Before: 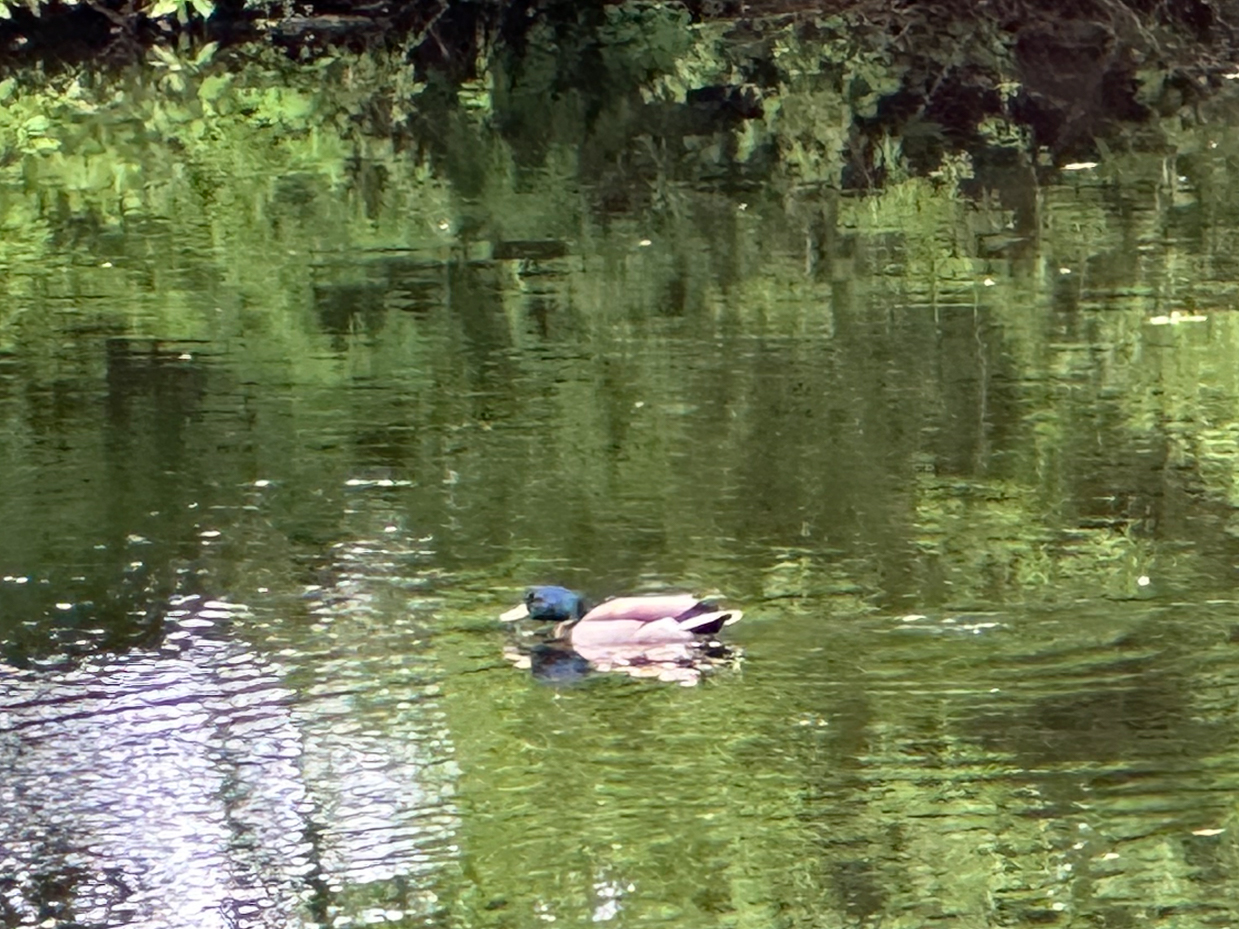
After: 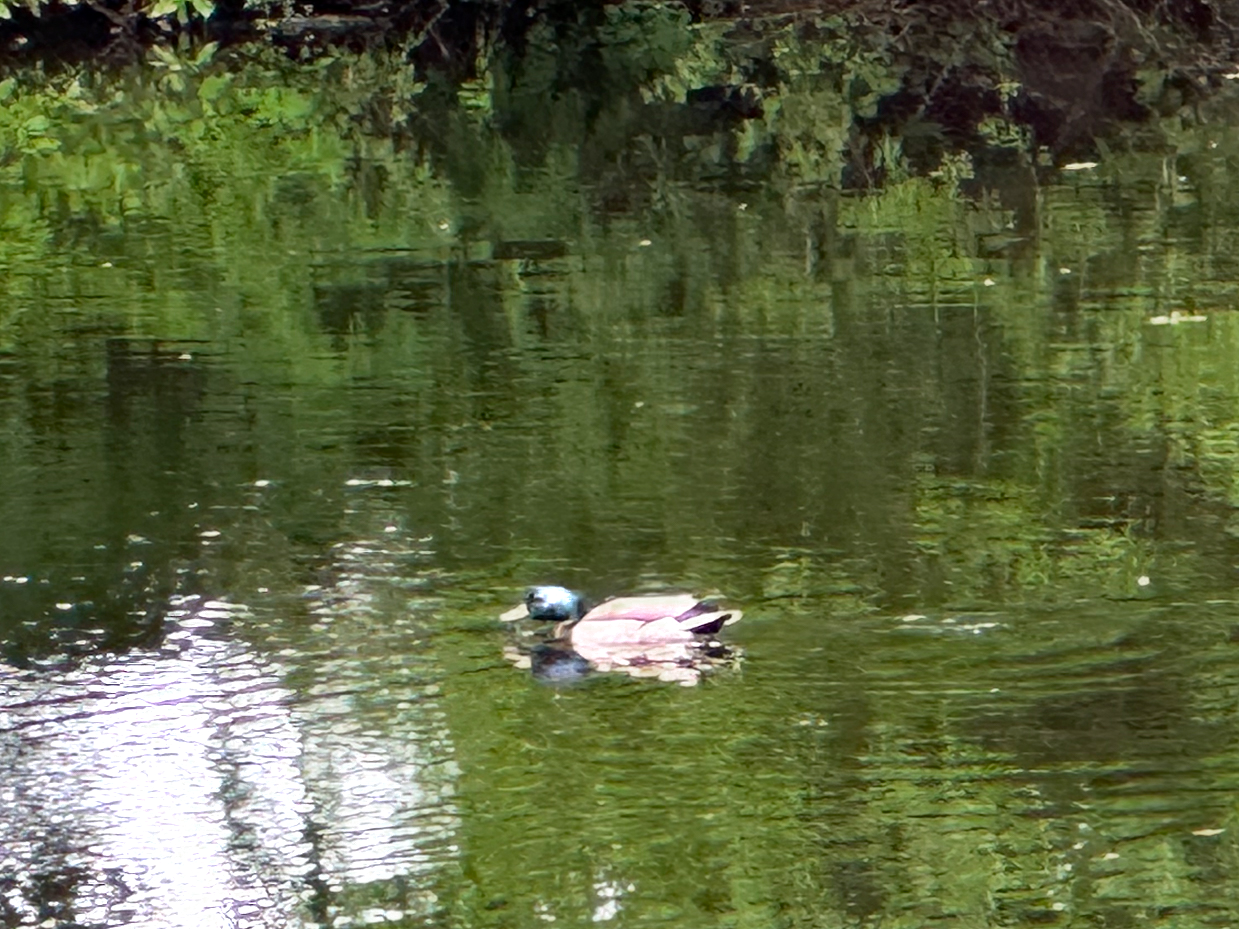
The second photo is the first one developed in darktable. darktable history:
exposure: black level correction 0.001, exposure 0.016 EV, compensate highlight preservation false
color zones: curves: ch0 [(0.203, 0.433) (0.607, 0.517) (0.697, 0.696) (0.705, 0.897)], mix 100.92%
